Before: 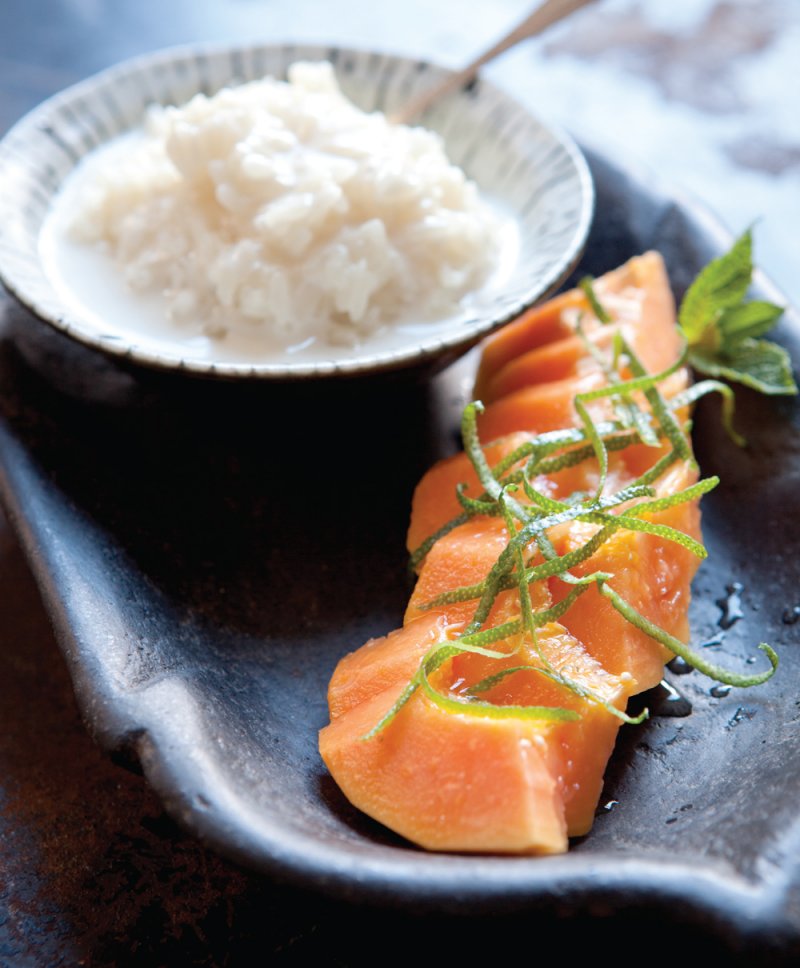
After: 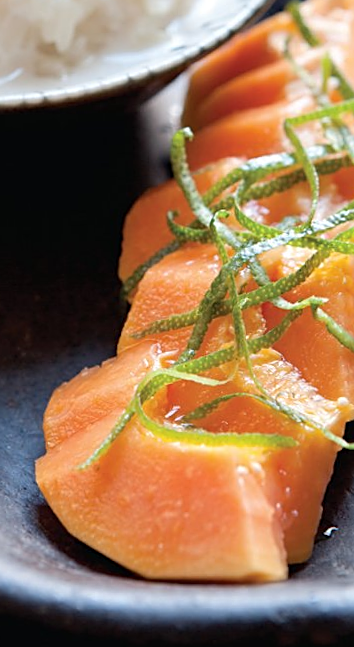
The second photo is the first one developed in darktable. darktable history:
crop: left 35.432%, top 26.233%, right 20.145%, bottom 3.432%
rotate and perspective: rotation -1.32°, lens shift (horizontal) -0.031, crop left 0.015, crop right 0.985, crop top 0.047, crop bottom 0.982
sharpen: on, module defaults
